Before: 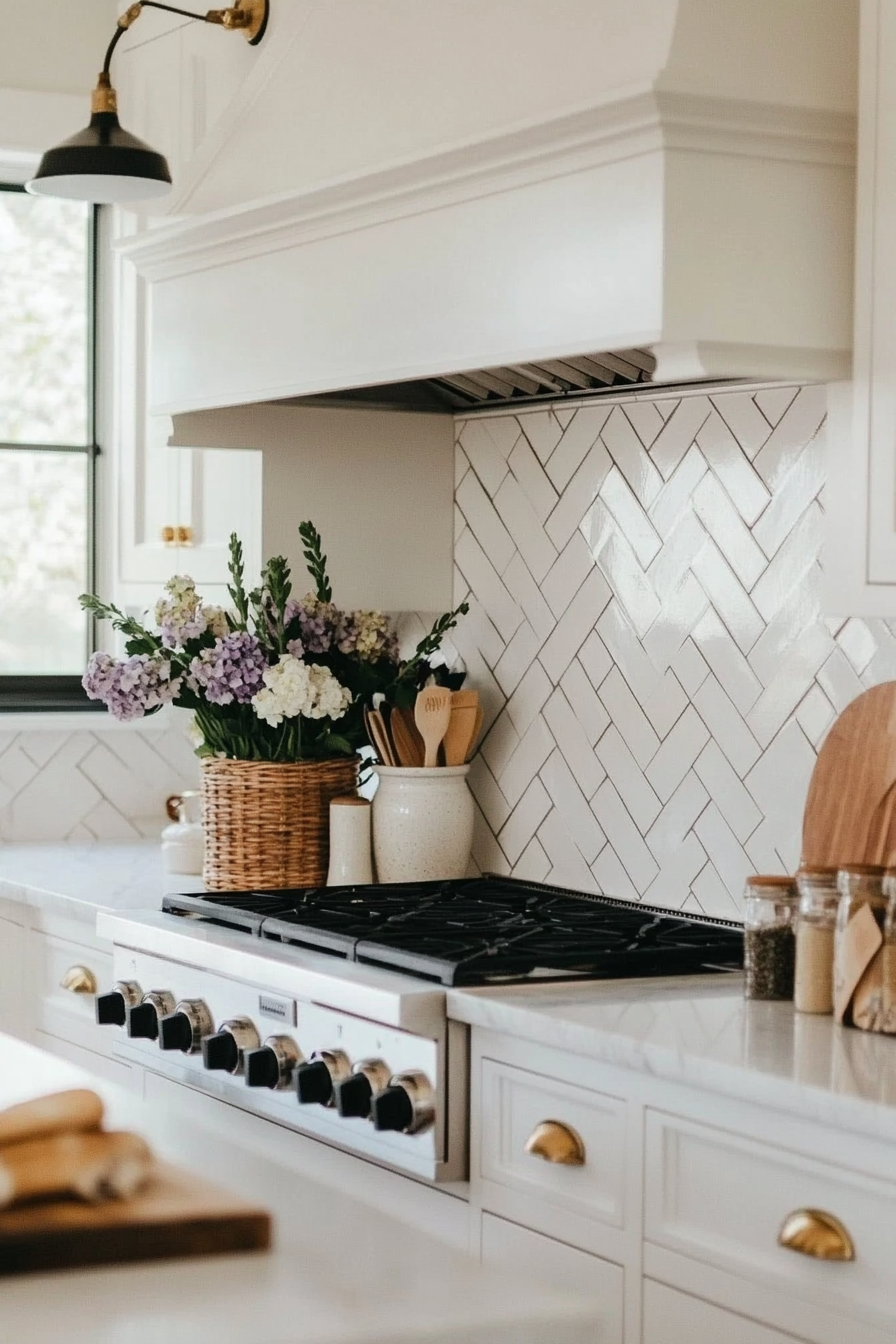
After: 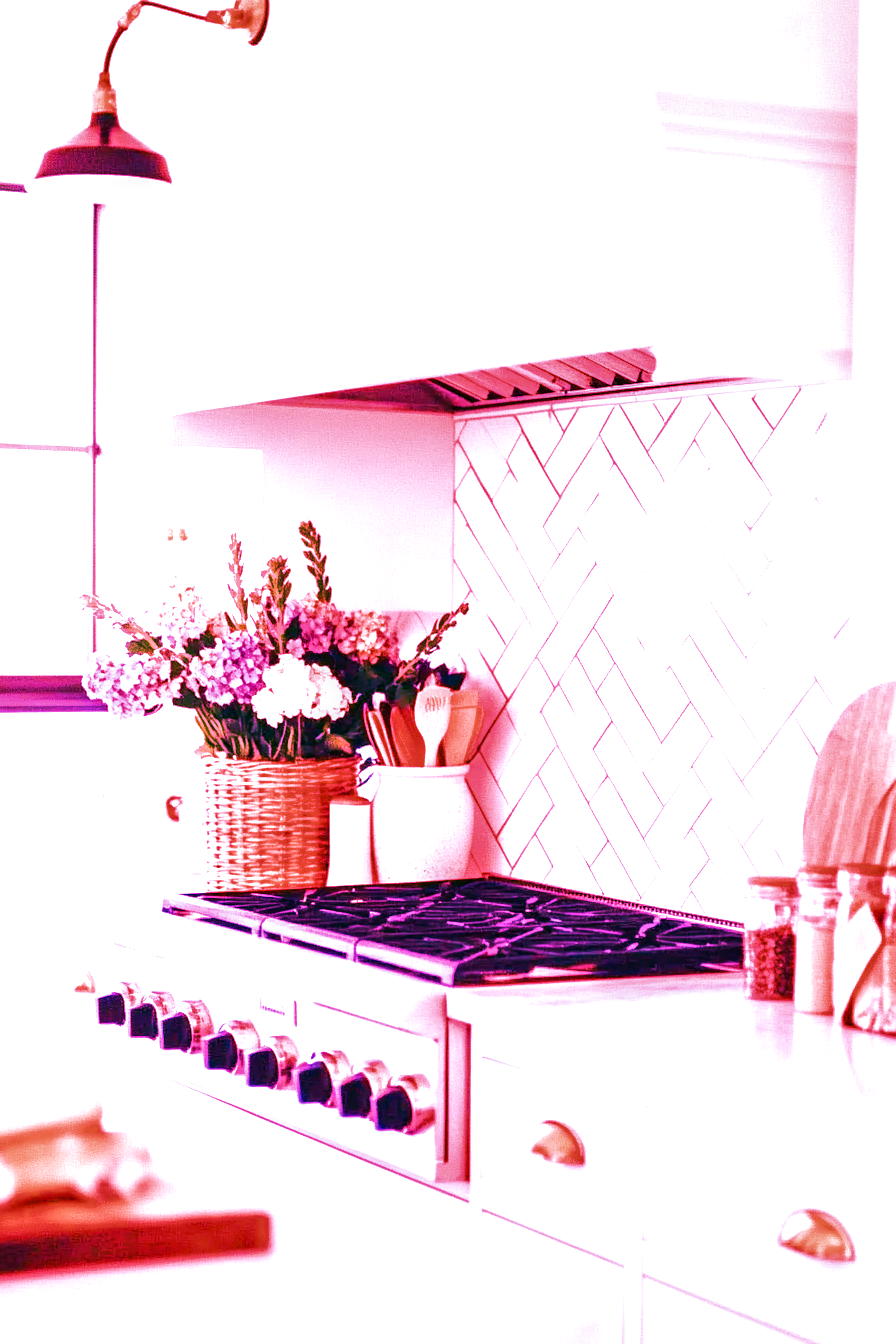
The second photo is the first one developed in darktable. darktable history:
white balance: red 2.229, blue 1.46
highlight reconstruction: iterations 1, diameter of reconstruction 64 px
haze removal: compatibility mode true, adaptive false
exposure: black level correction 0, exposure 1.388 EV, compensate exposure bias true, compensate highlight preservation false
color calibration: x 0.372, y 0.386, temperature 4283.97 K
color balance rgb: linear chroma grading › global chroma 42%, perceptual saturation grading › global saturation 42%, global vibrance 33%
filmic rgb: black relative exposure -11.35 EV, white relative exposure 3.22 EV, hardness 6.76, color science v6 (2022)
local contrast: detail 150%
velvia: strength 27%
